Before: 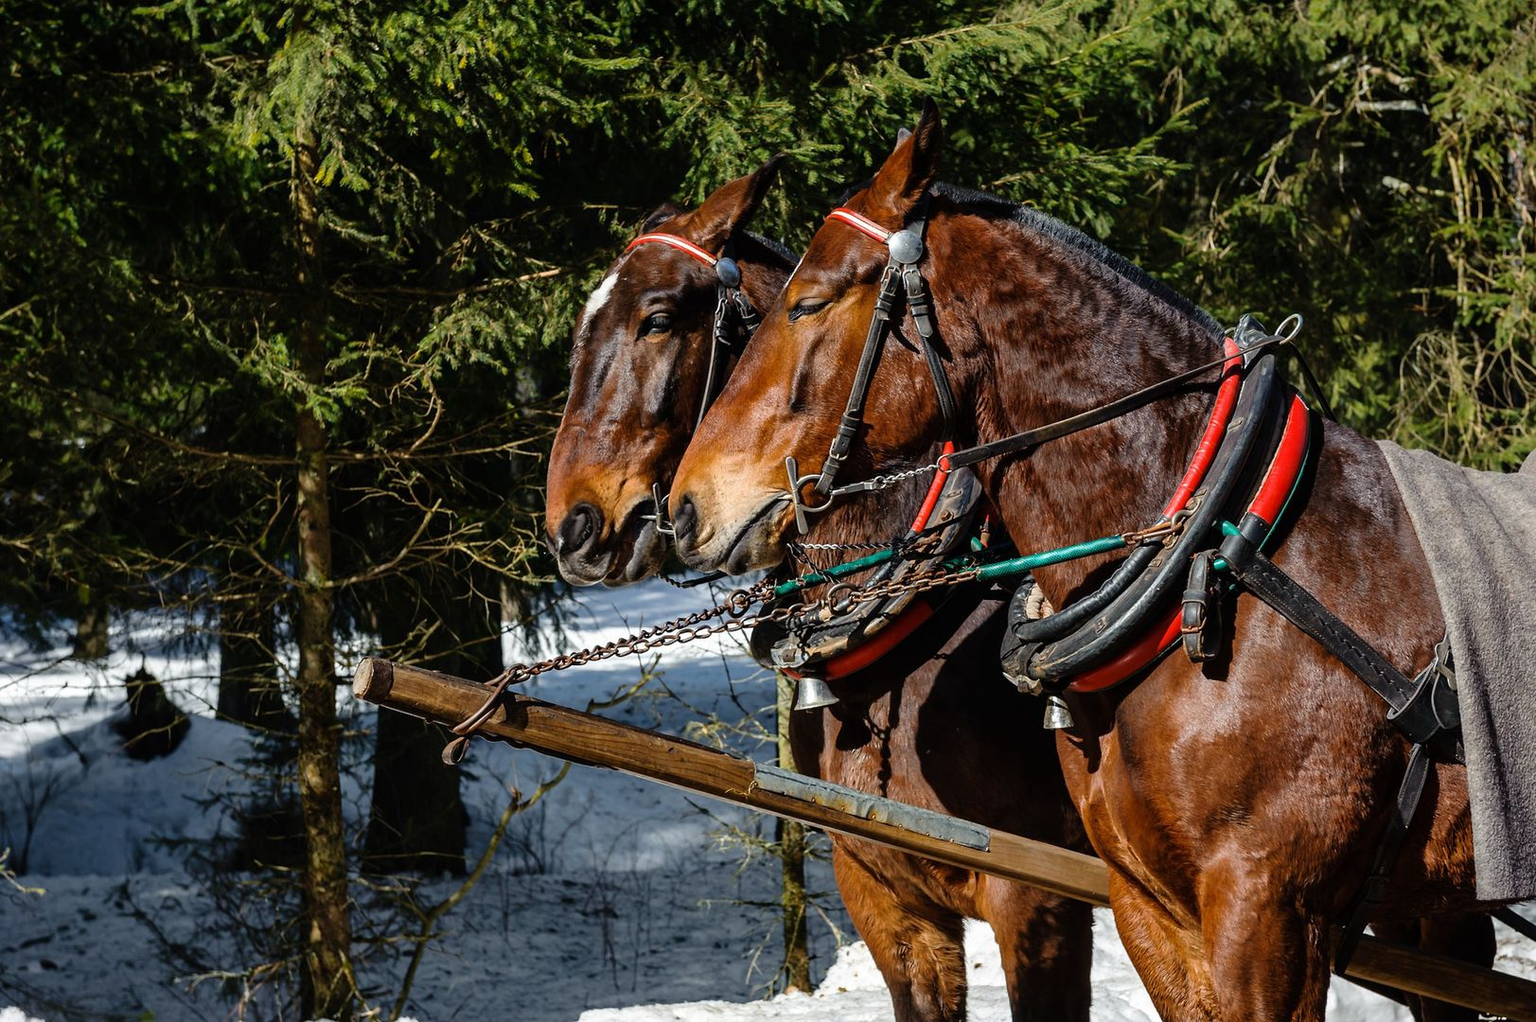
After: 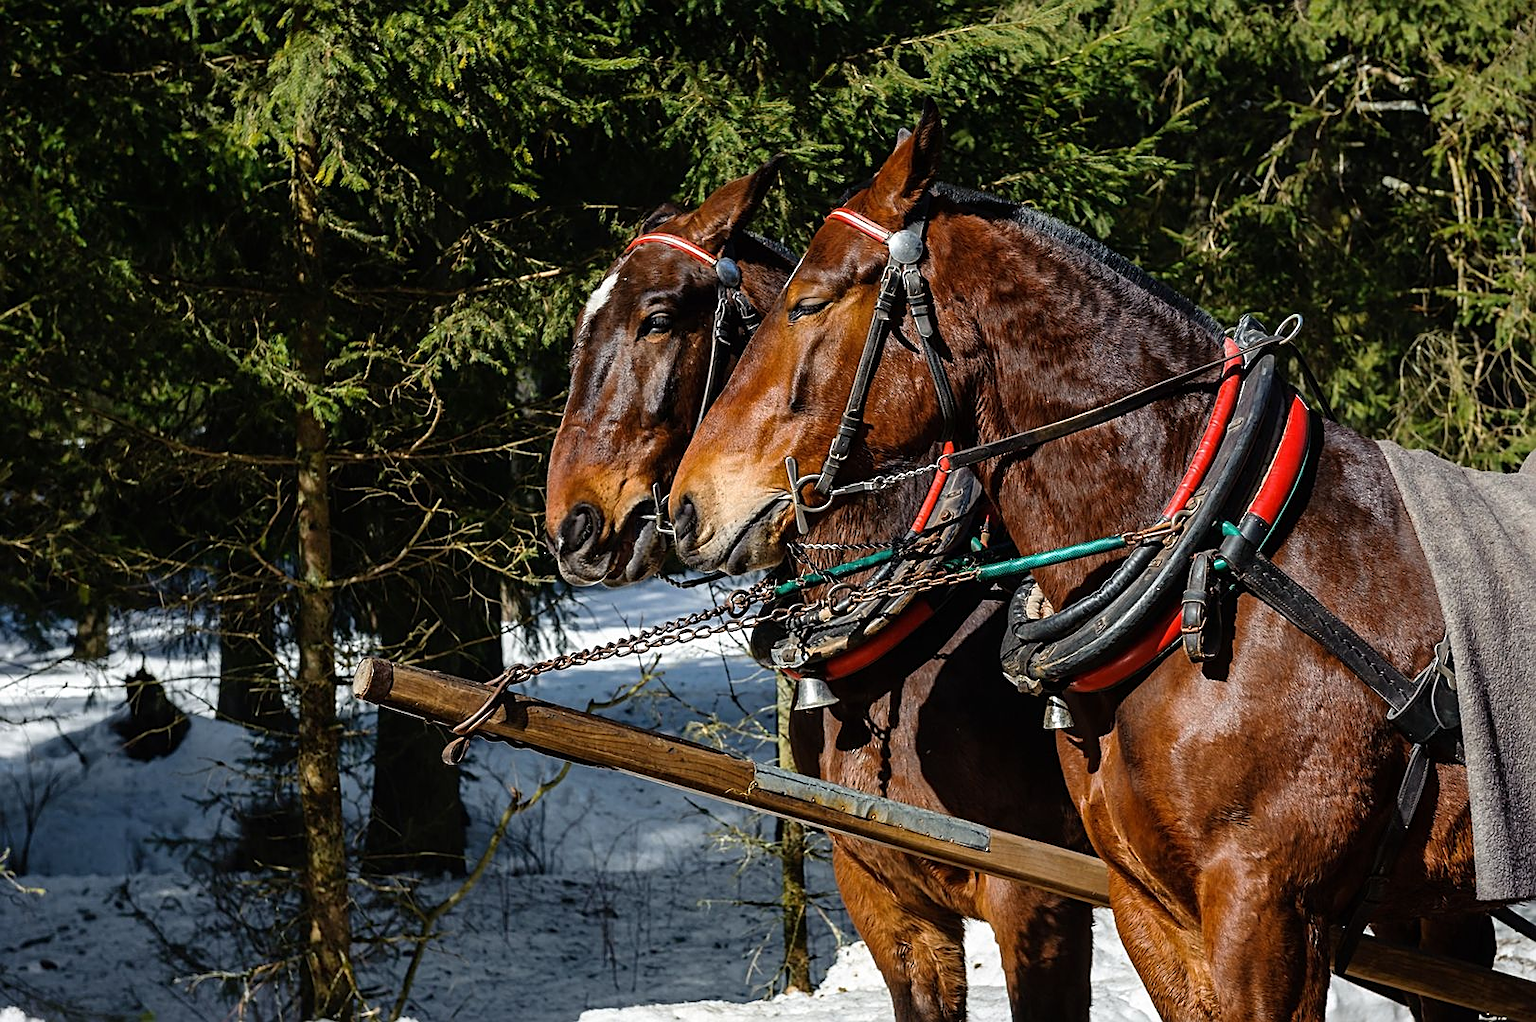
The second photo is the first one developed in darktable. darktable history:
sharpen: radius 1.963
